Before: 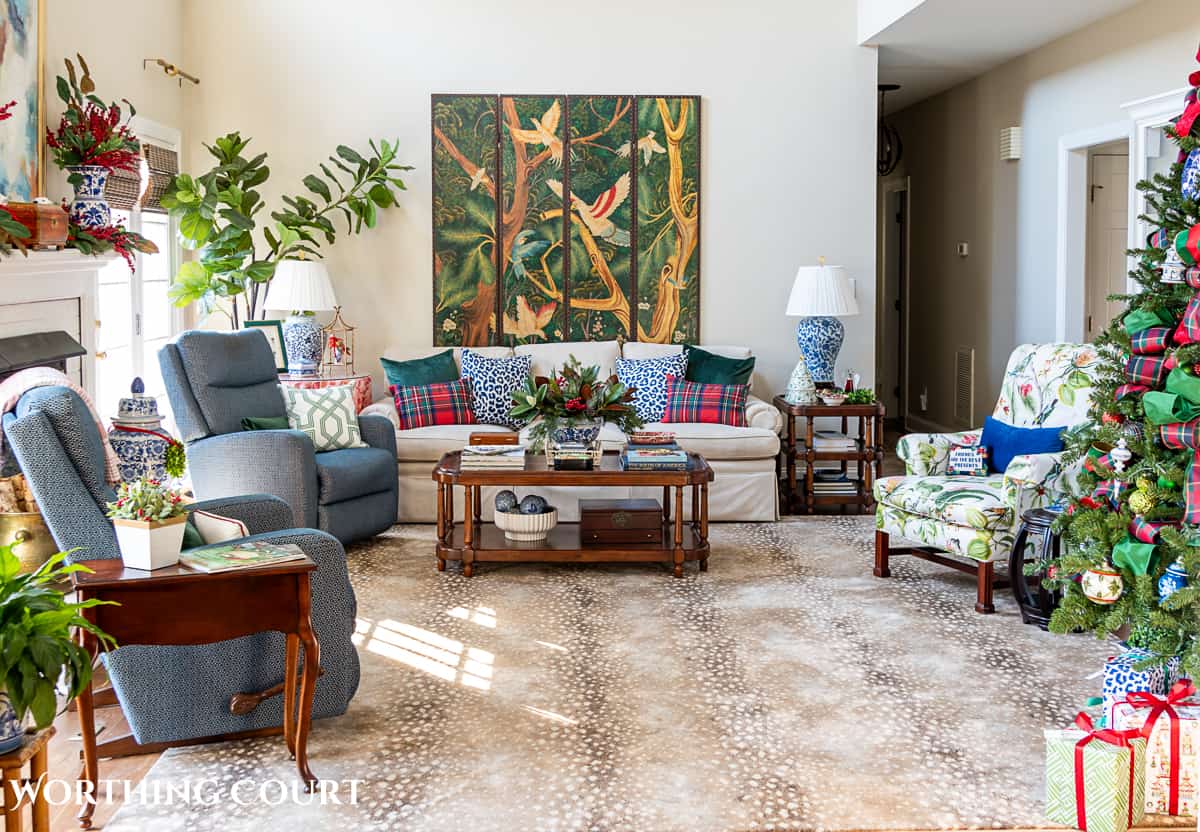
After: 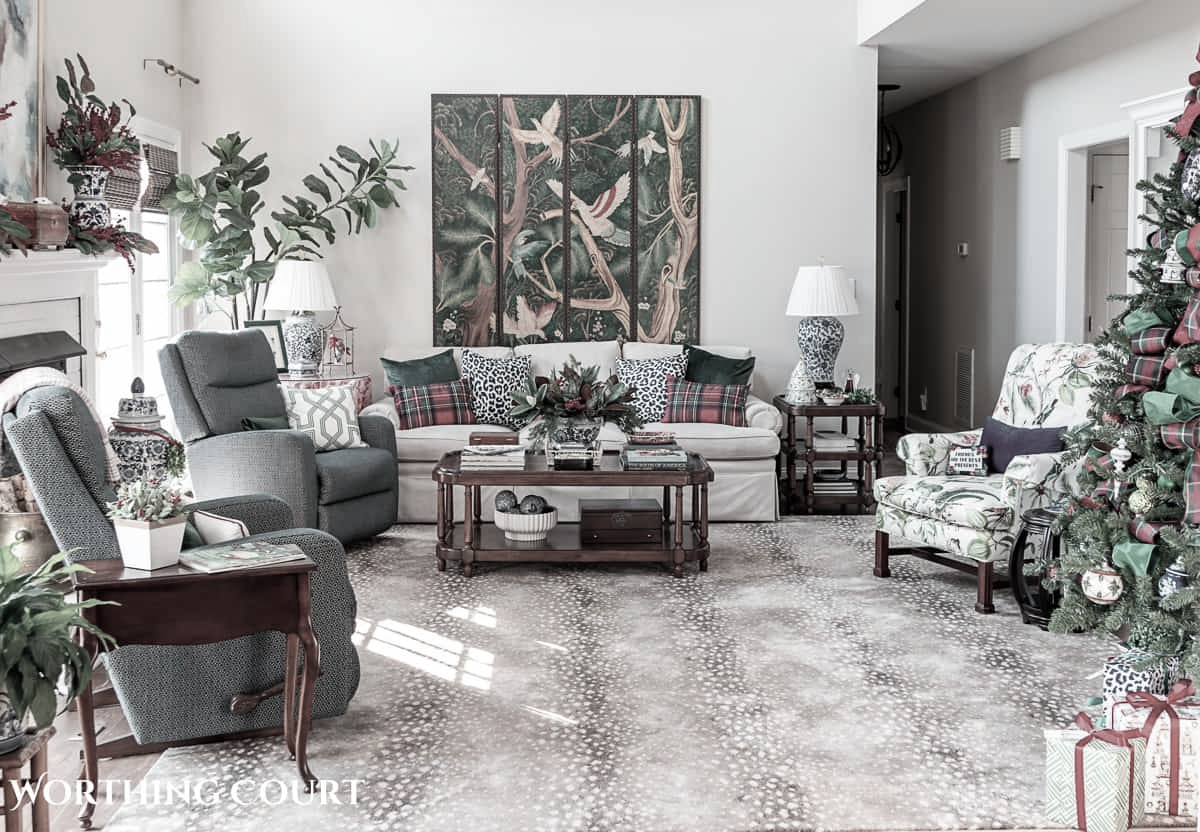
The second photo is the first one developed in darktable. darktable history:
color contrast: green-magenta contrast 0.3, blue-yellow contrast 0.15
color balance: on, module defaults
